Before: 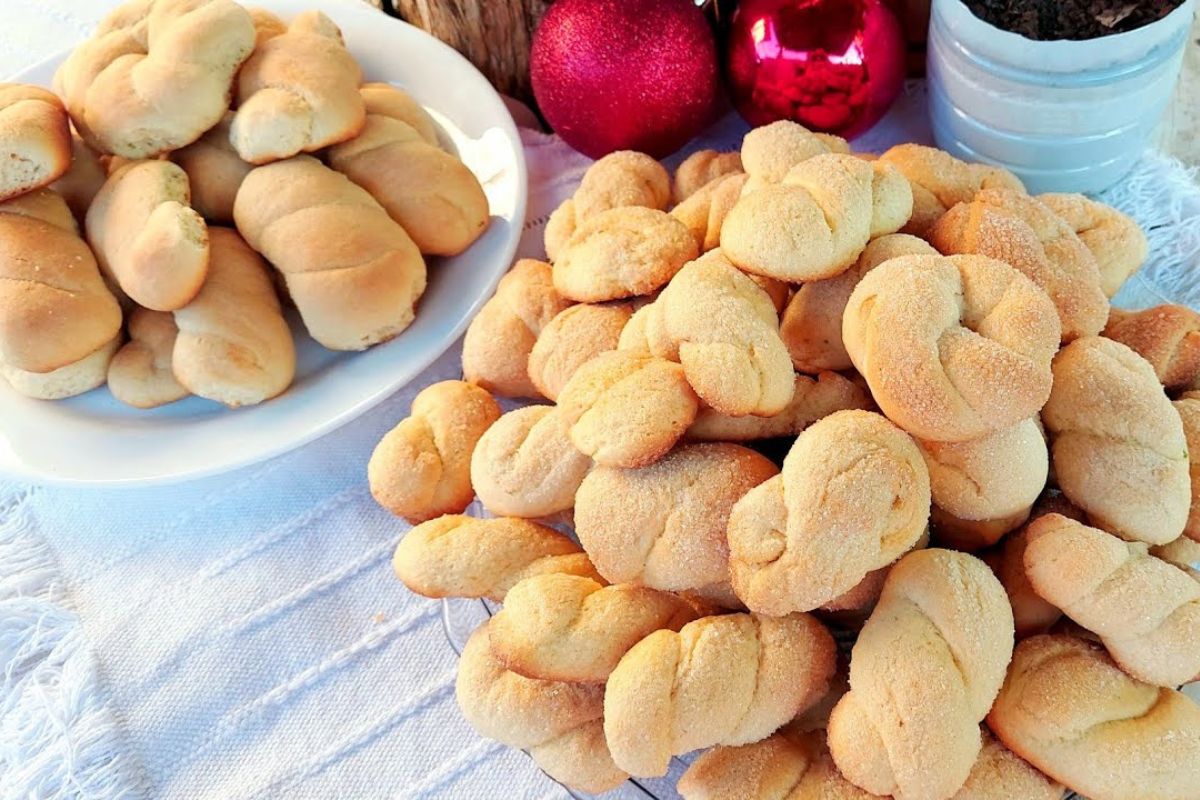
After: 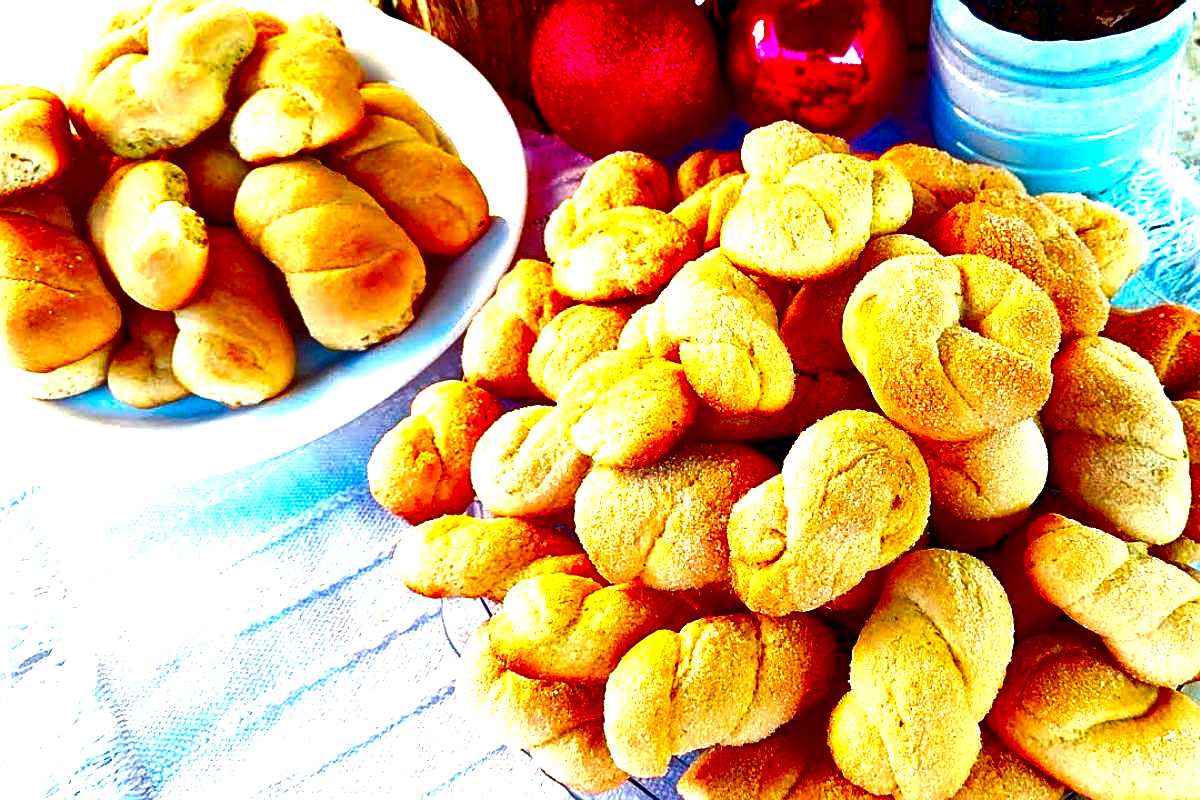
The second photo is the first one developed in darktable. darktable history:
contrast brightness saturation: brightness -0.984, saturation 0.988
color balance rgb: perceptual saturation grading › global saturation 15.152%, global vibrance 9.869%
exposure: black level correction 0, exposure 0.896 EV, compensate exposure bias true, compensate highlight preservation false
sharpen: on, module defaults
local contrast: highlights 102%, shadows 98%, detail 120%, midtone range 0.2
